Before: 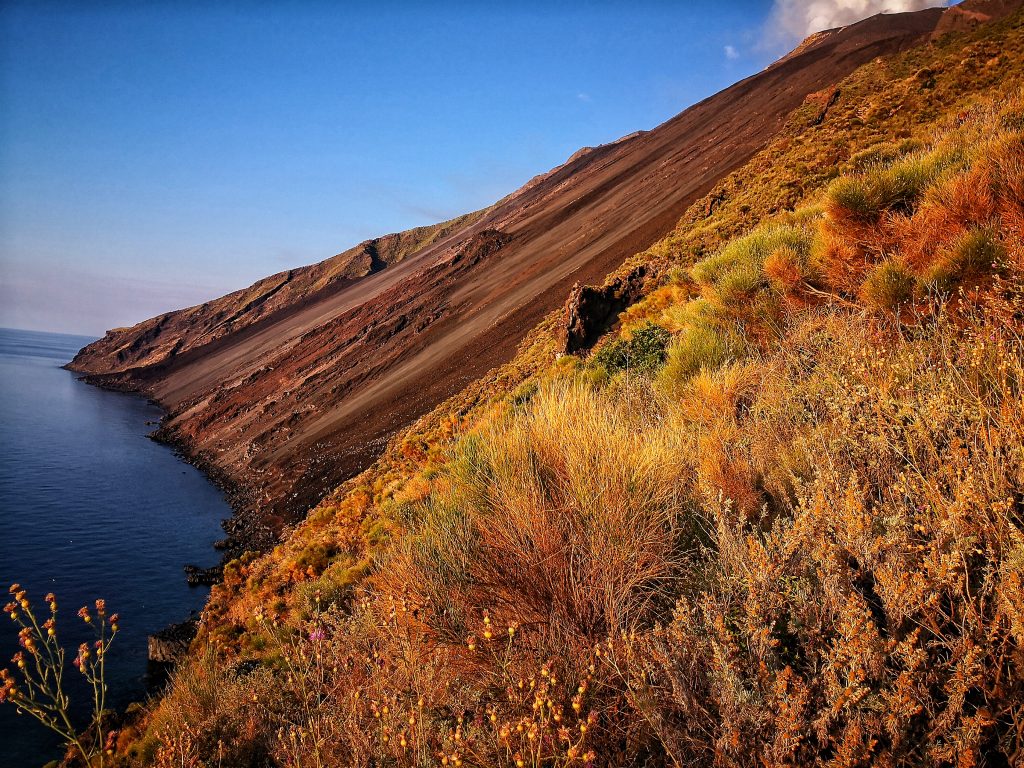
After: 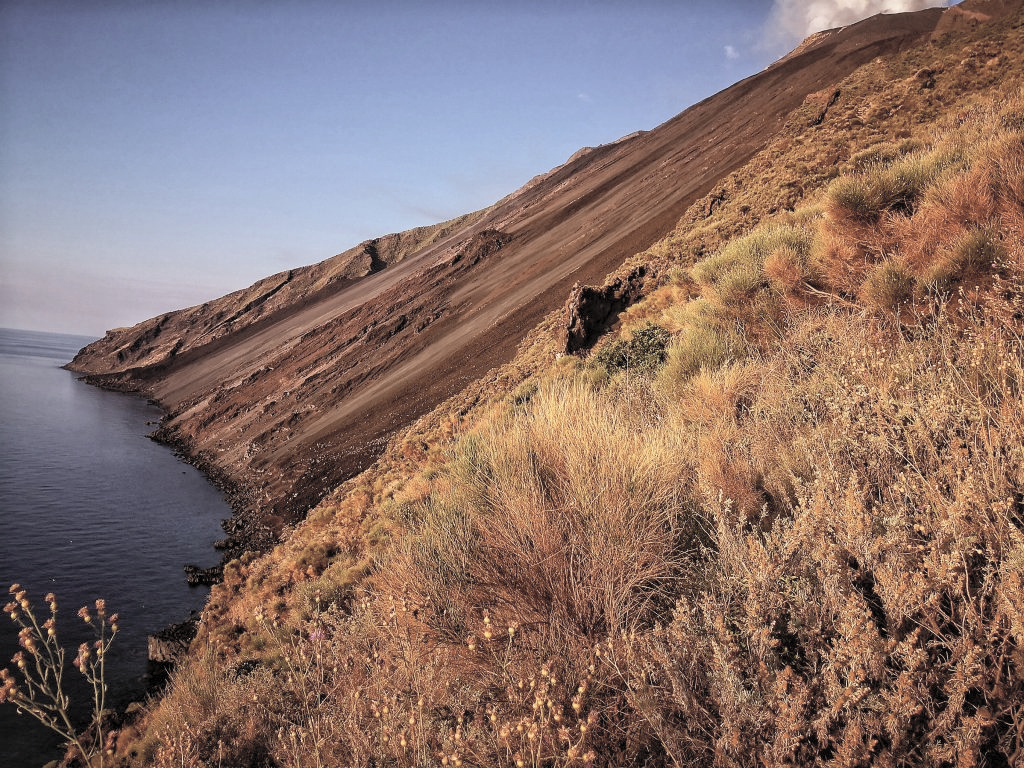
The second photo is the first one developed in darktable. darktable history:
contrast brightness saturation: brightness 0.18, saturation -0.5
shadows and highlights: shadows 43.06, highlights 6.94
rgb levels: mode RGB, independent channels, levels [[0, 0.5, 1], [0, 0.521, 1], [0, 0.536, 1]]
